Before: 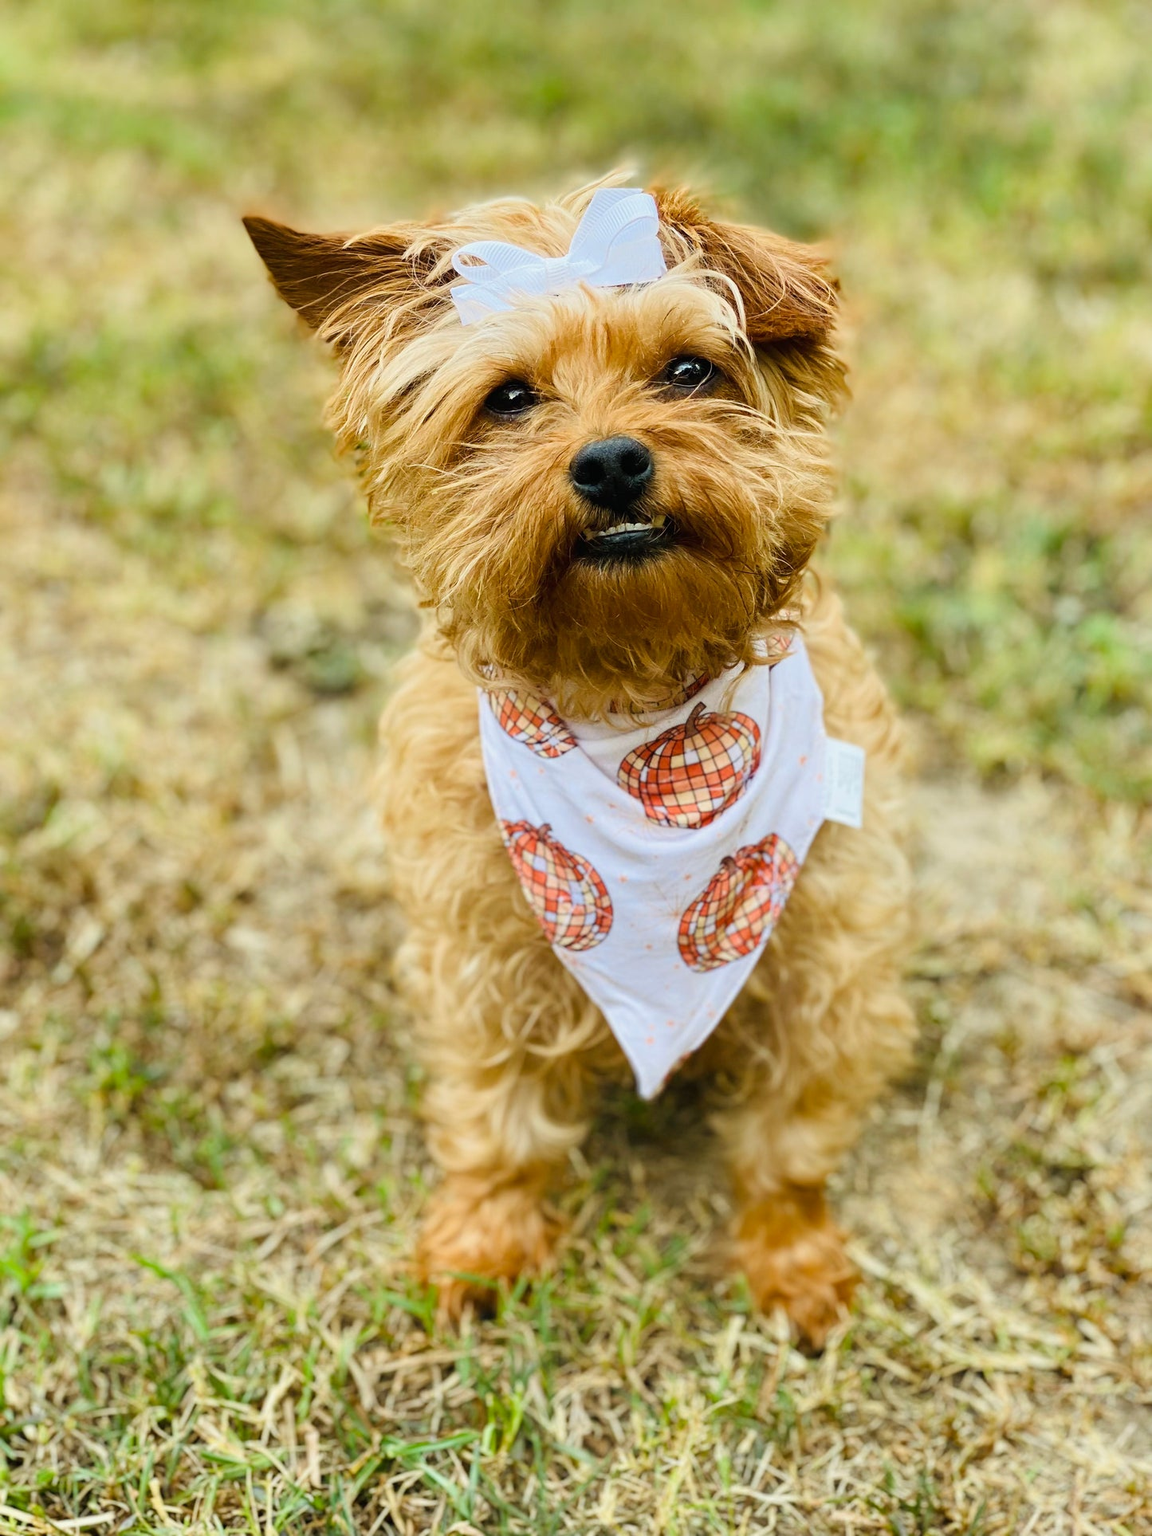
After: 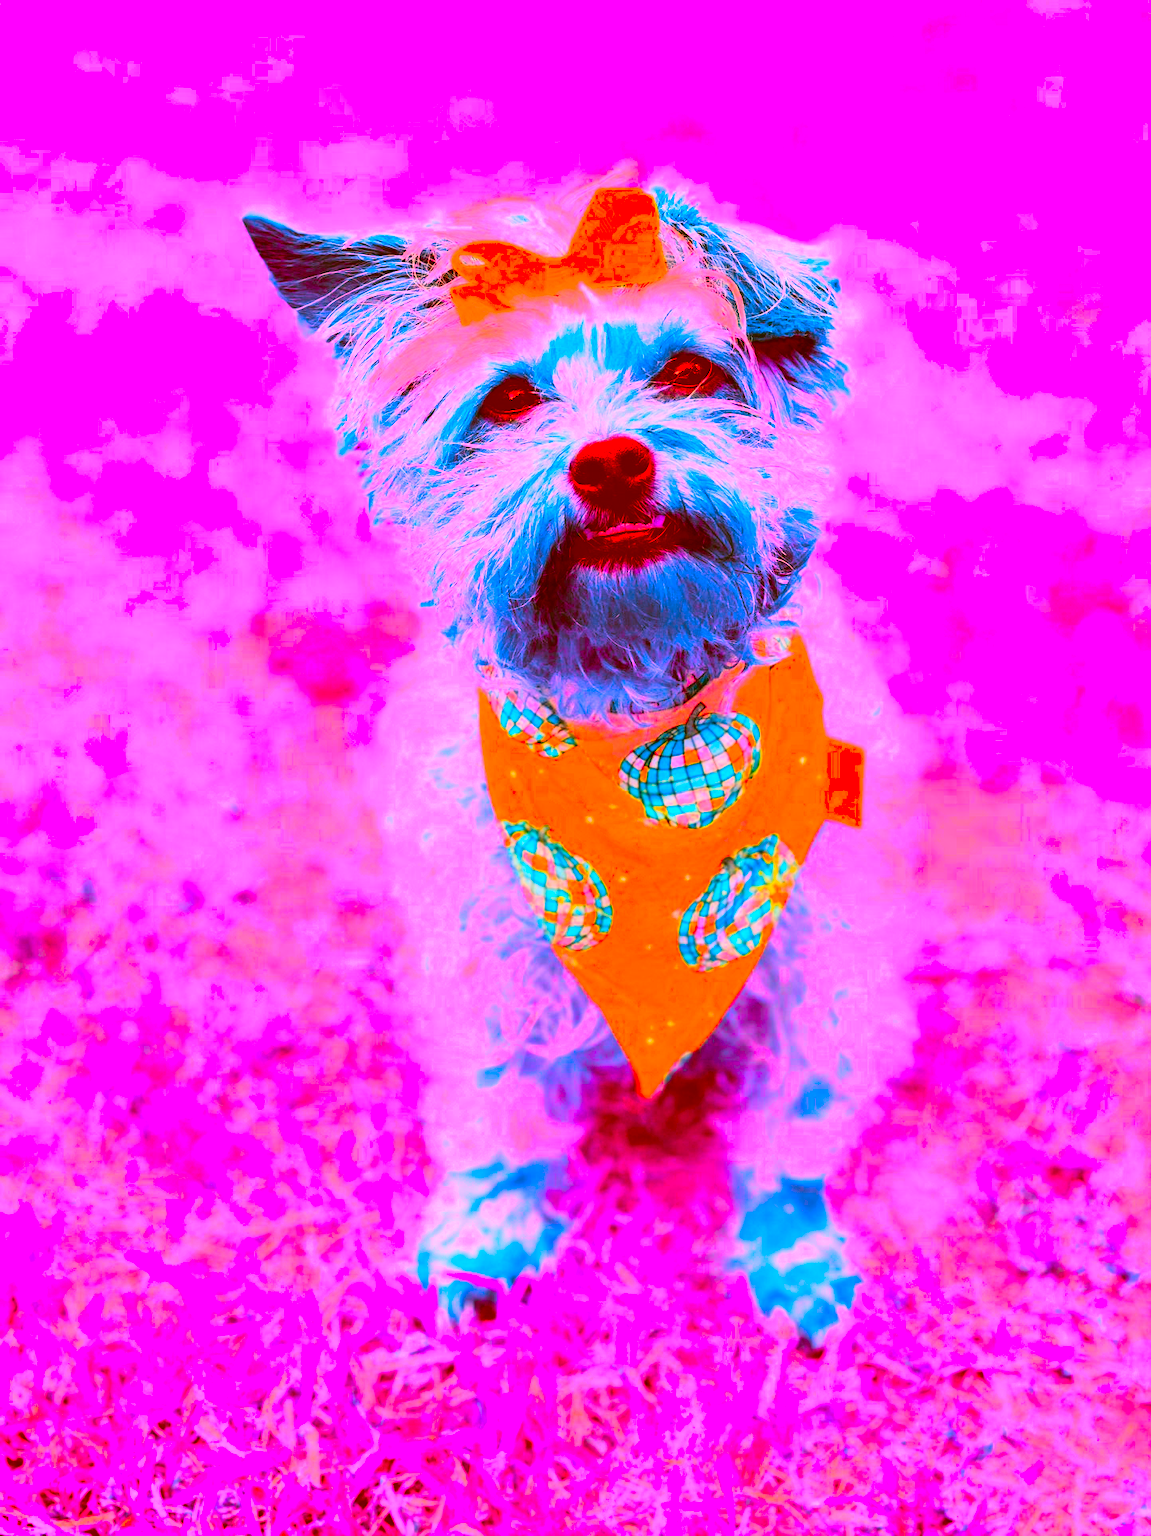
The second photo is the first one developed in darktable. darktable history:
white balance: red 1.009, blue 0.985
color correction: highlights a* -39.68, highlights b* -40, shadows a* -40, shadows b* -40, saturation -3
exposure: exposure 0.207 EV, compensate highlight preservation false
tone curve: curves: ch0 [(0, 0.012) (0.144, 0.137) (0.326, 0.386) (0.489, 0.573) (0.656, 0.763) (0.849, 0.902) (1, 0.974)]; ch1 [(0, 0) (0.366, 0.367) (0.475, 0.453) (0.487, 0.501) (0.519, 0.527) (0.544, 0.579) (0.562, 0.619) (0.622, 0.694) (1, 1)]; ch2 [(0, 0) (0.333, 0.346) (0.375, 0.375) (0.424, 0.43) (0.476, 0.492) (0.502, 0.503) (0.533, 0.541) (0.572, 0.615) (0.605, 0.656) (0.641, 0.709) (1, 1)], color space Lab, independent channels, preserve colors none
